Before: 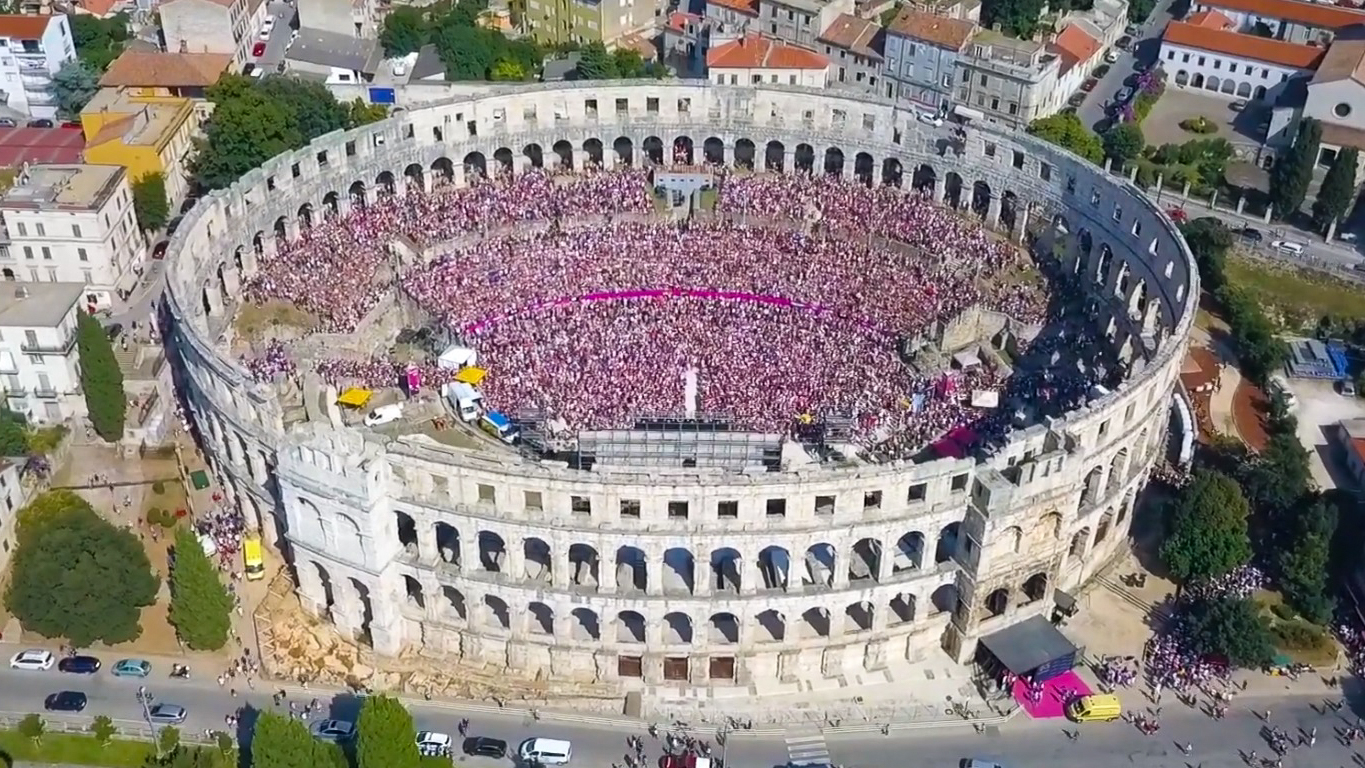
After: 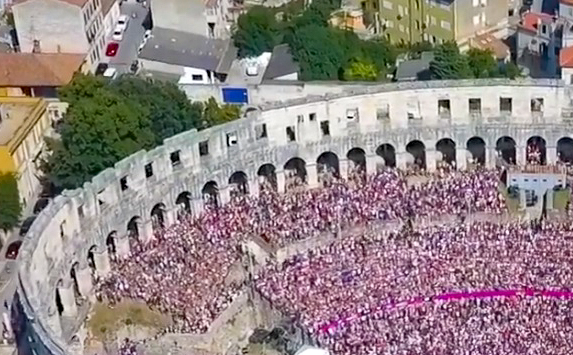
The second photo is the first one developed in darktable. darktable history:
haze removal: compatibility mode true, adaptive false
crop and rotate: left 10.817%, top 0.062%, right 47.194%, bottom 53.626%
